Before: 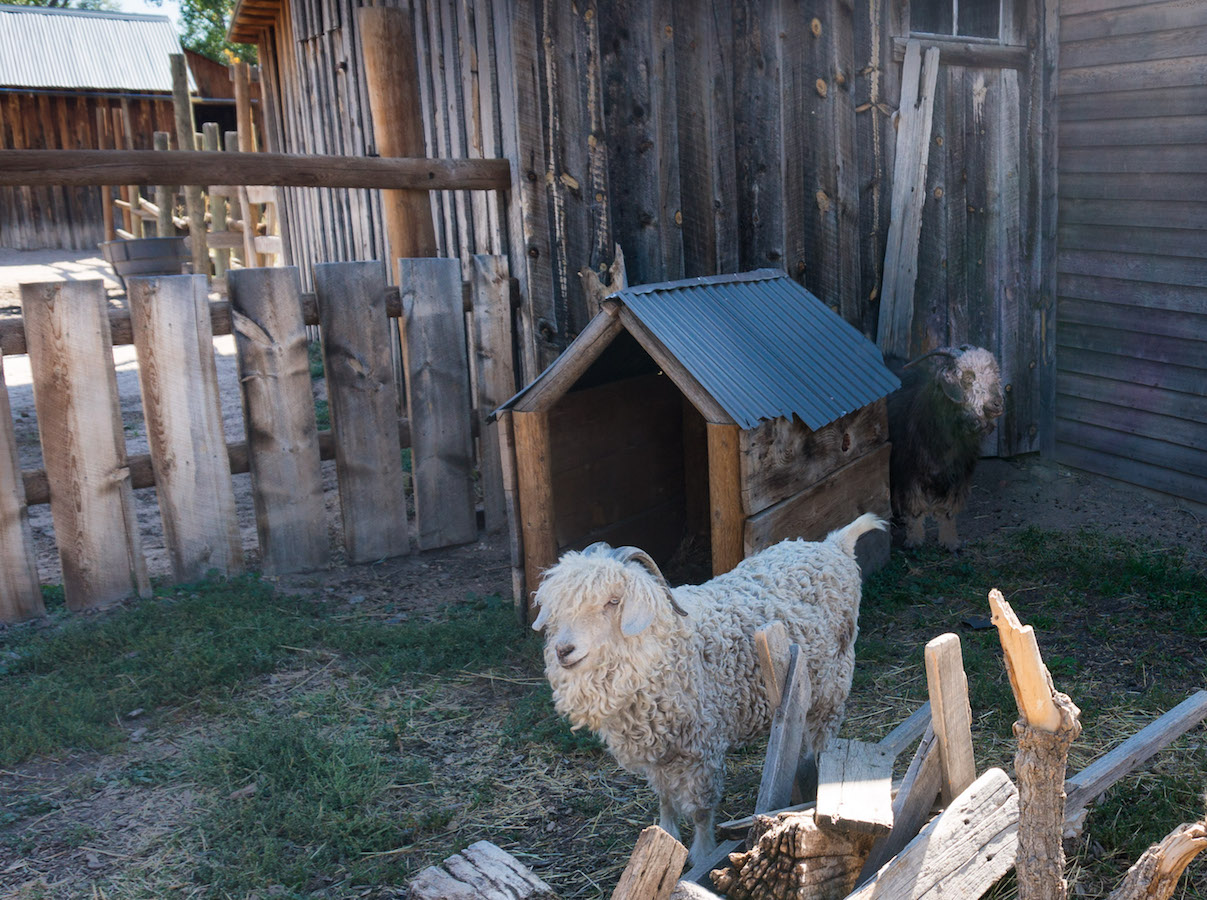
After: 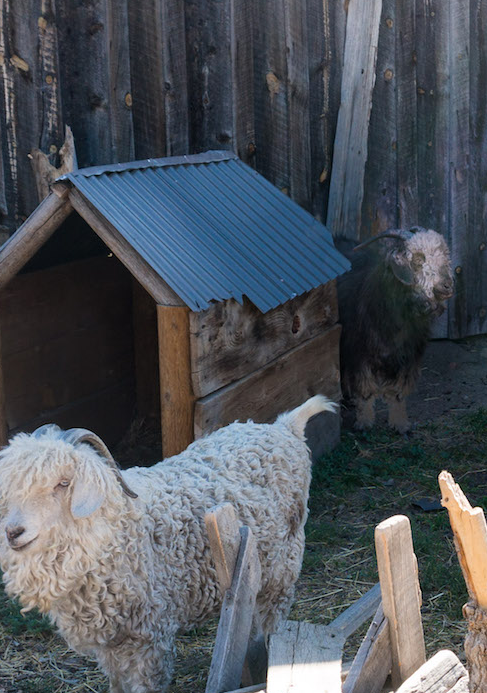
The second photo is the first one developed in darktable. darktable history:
crop: left 45.612%, top 13.145%, right 14.013%, bottom 9.849%
